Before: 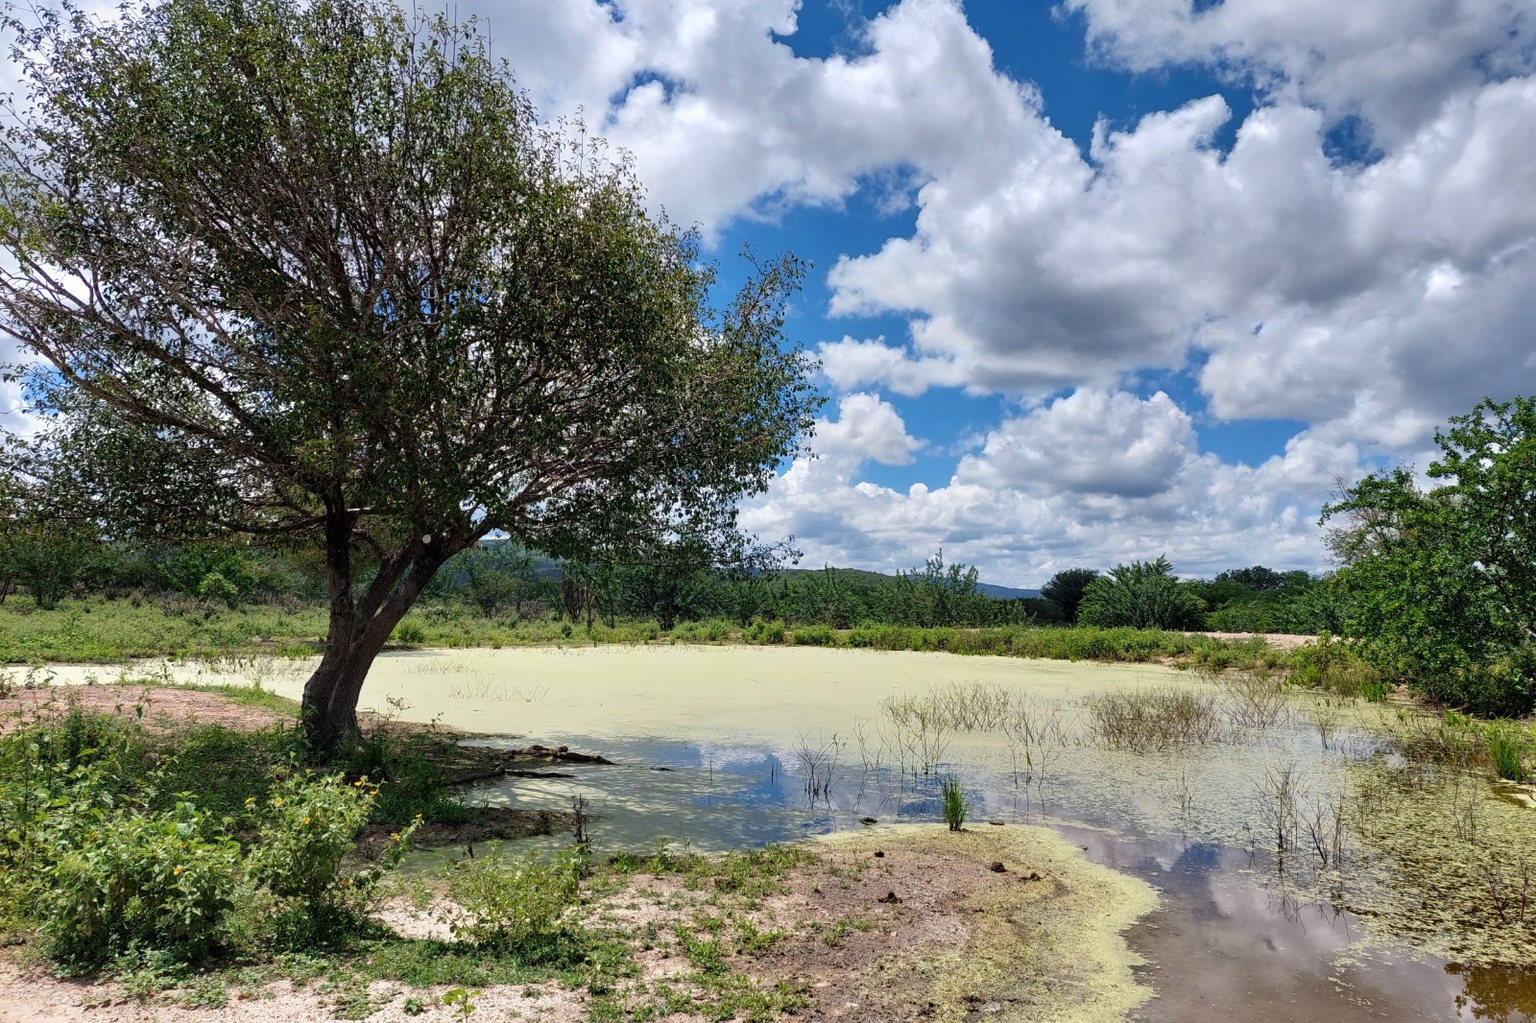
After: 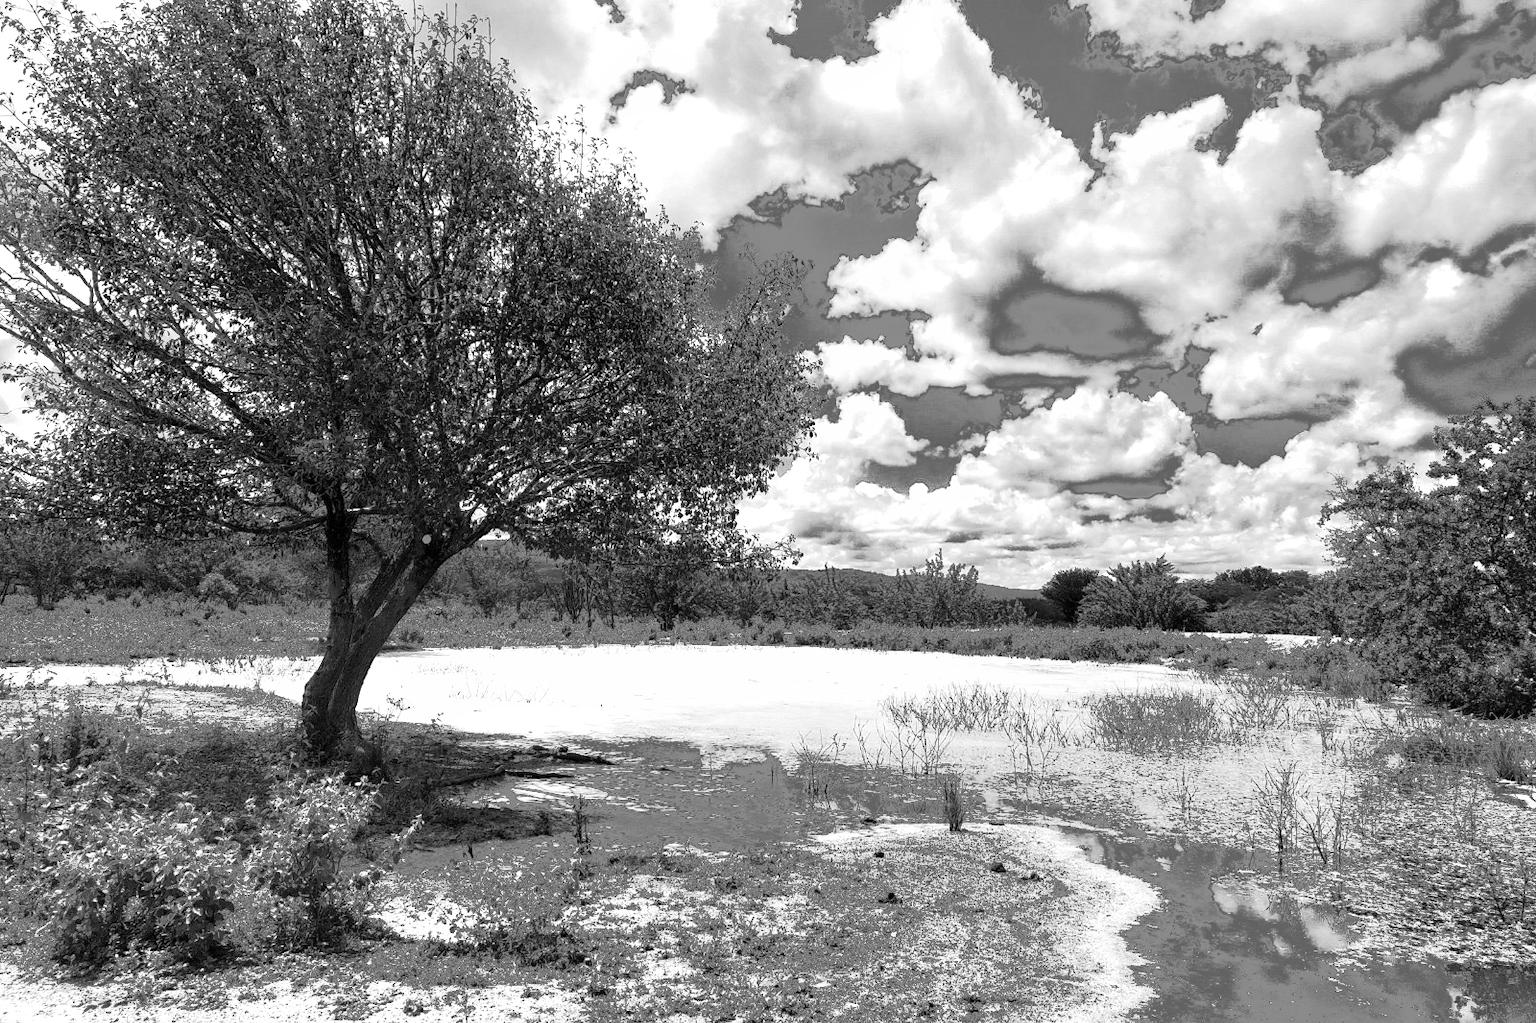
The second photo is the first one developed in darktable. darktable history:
exposure: exposure 0.657 EV, compensate highlight preservation false
shadows and highlights: shadows 25, highlights -25
white balance: red 0.978, blue 0.999
monochrome: on, module defaults
fill light: exposure -0.73 EV, center 0.69, width 2.2
